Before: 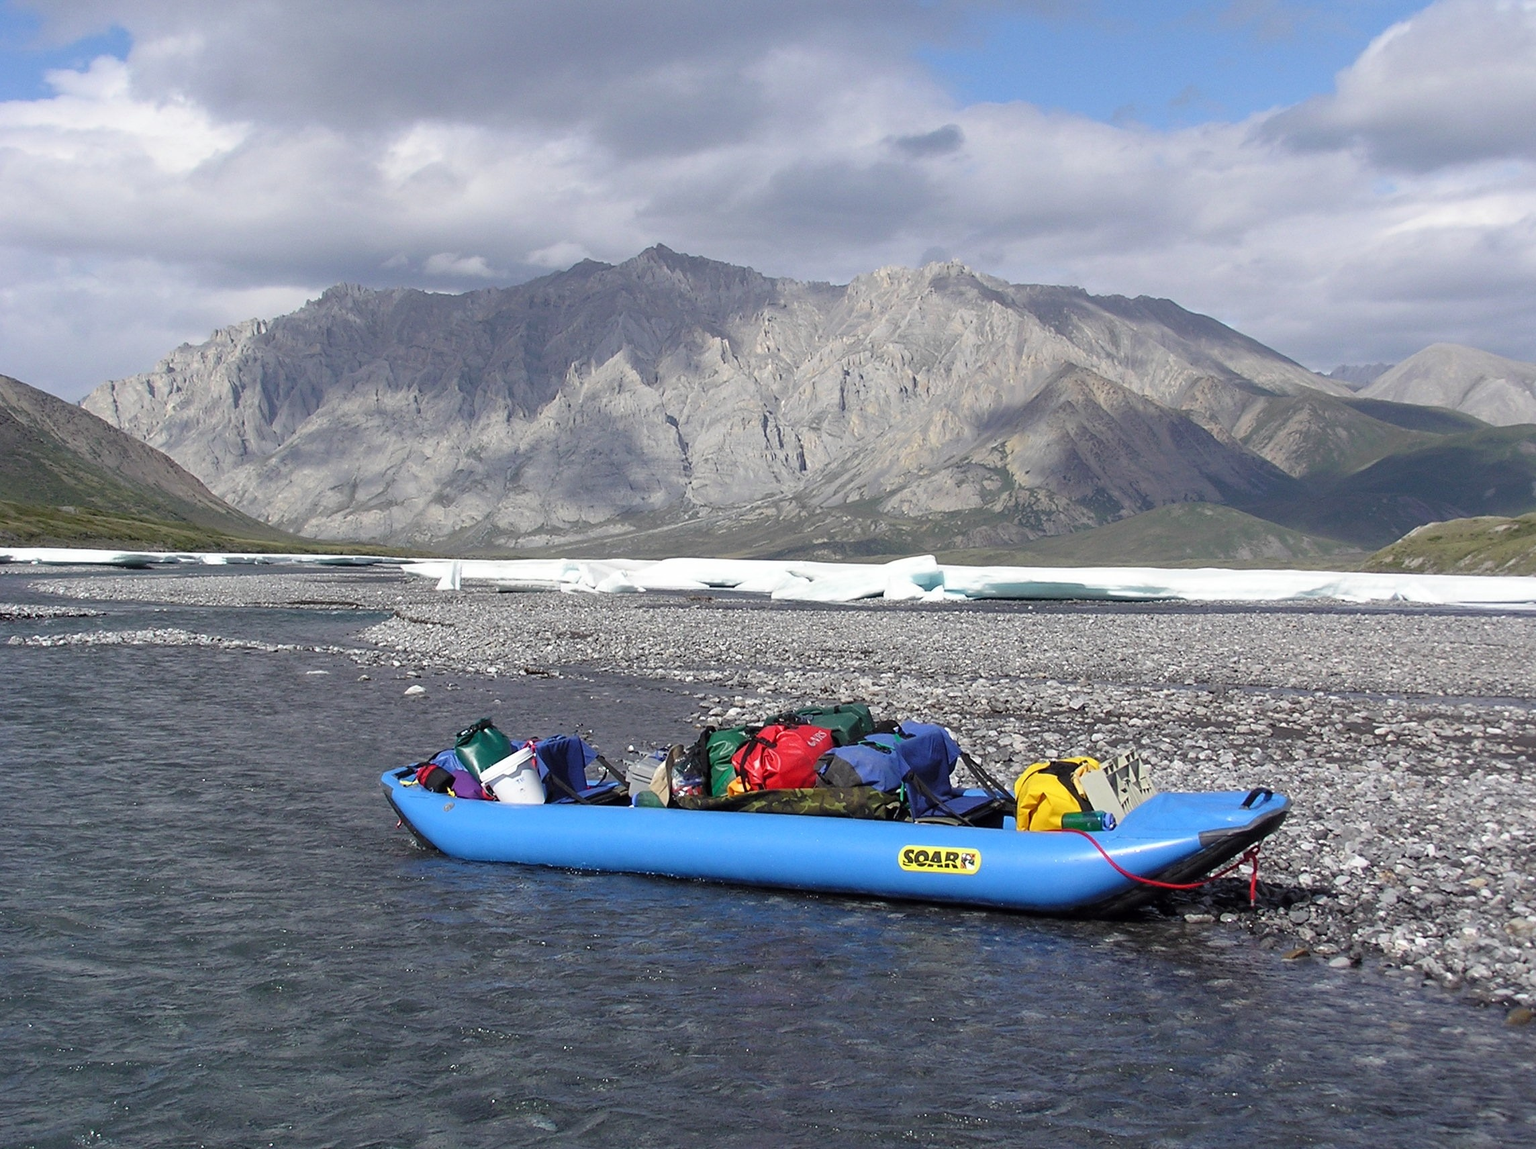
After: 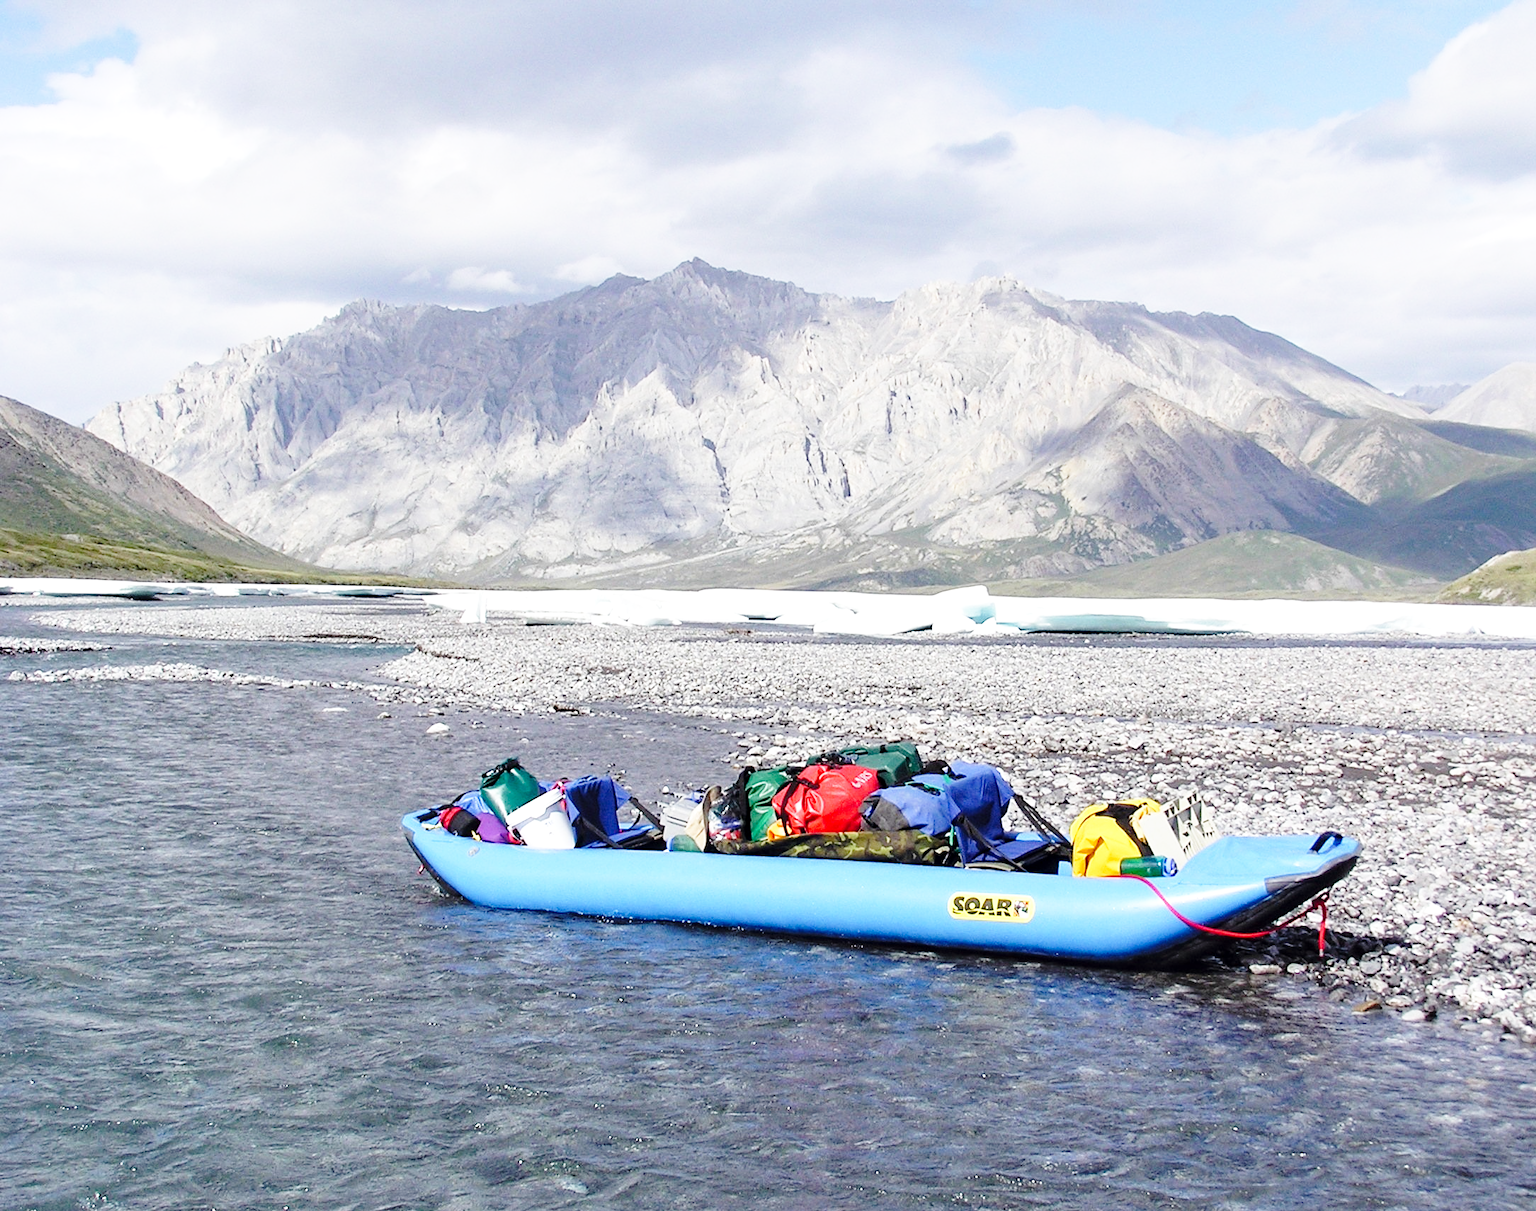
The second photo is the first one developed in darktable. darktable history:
crop and rotate: right 5.167%
base curve: curves: ch0 [(0, 0) (0.028, 0.03) (0.105, 0.232) (0.387, 0.748) (0.754, 0.968) (1, 1)], fusion 1, exposure shift 0.576, preserve colors none
